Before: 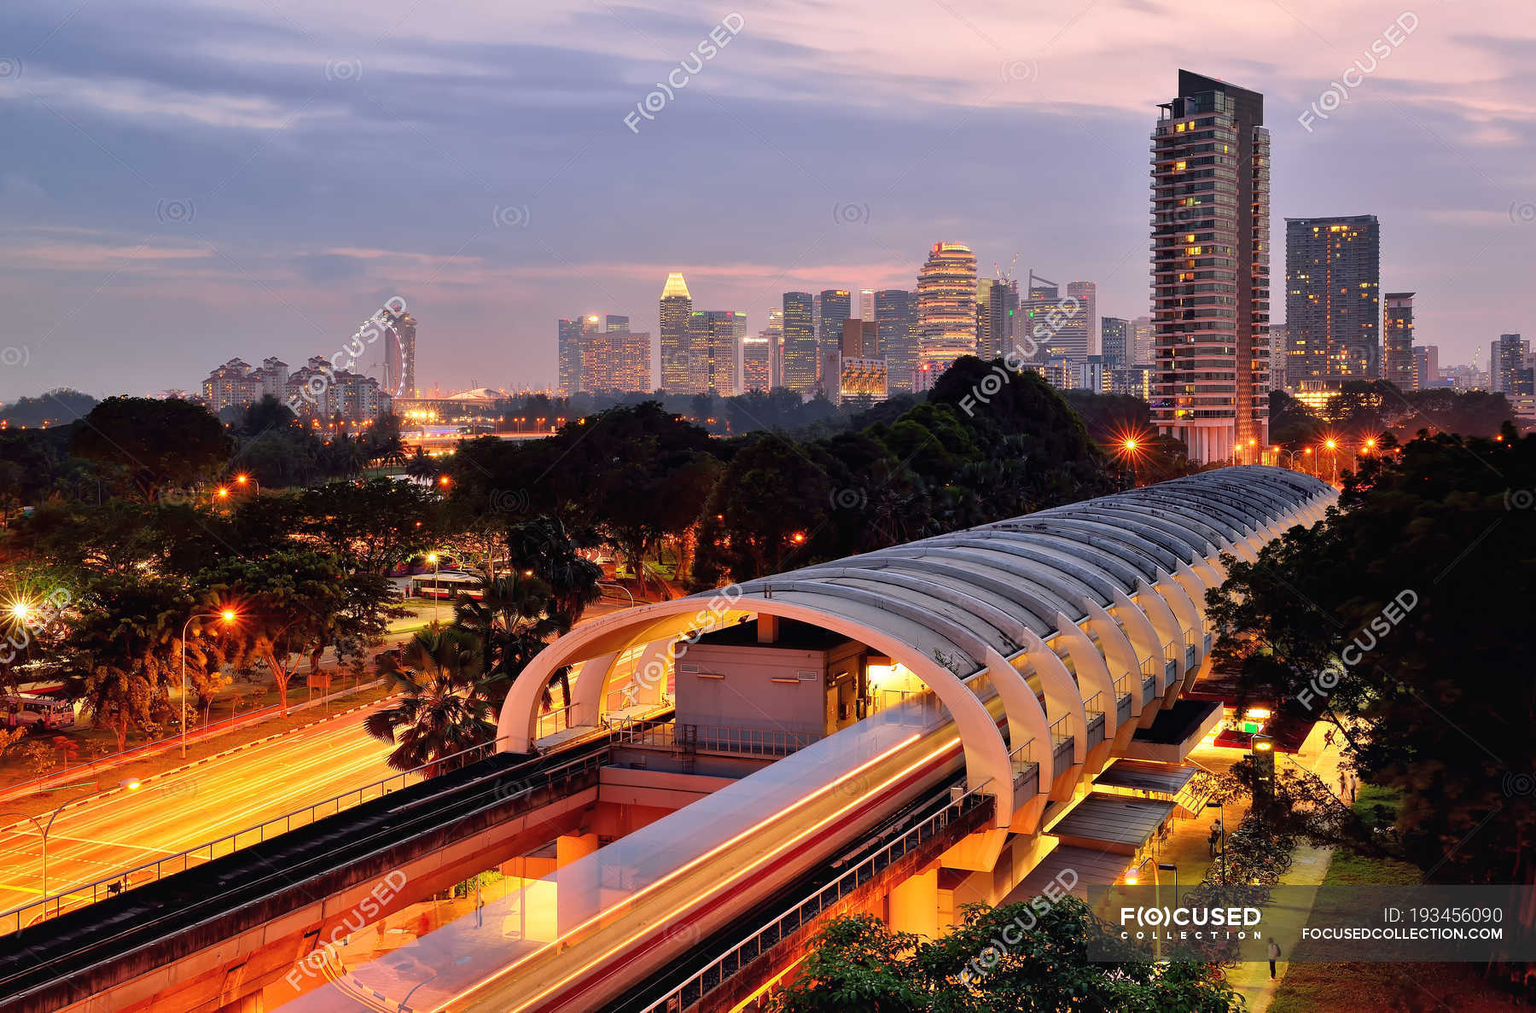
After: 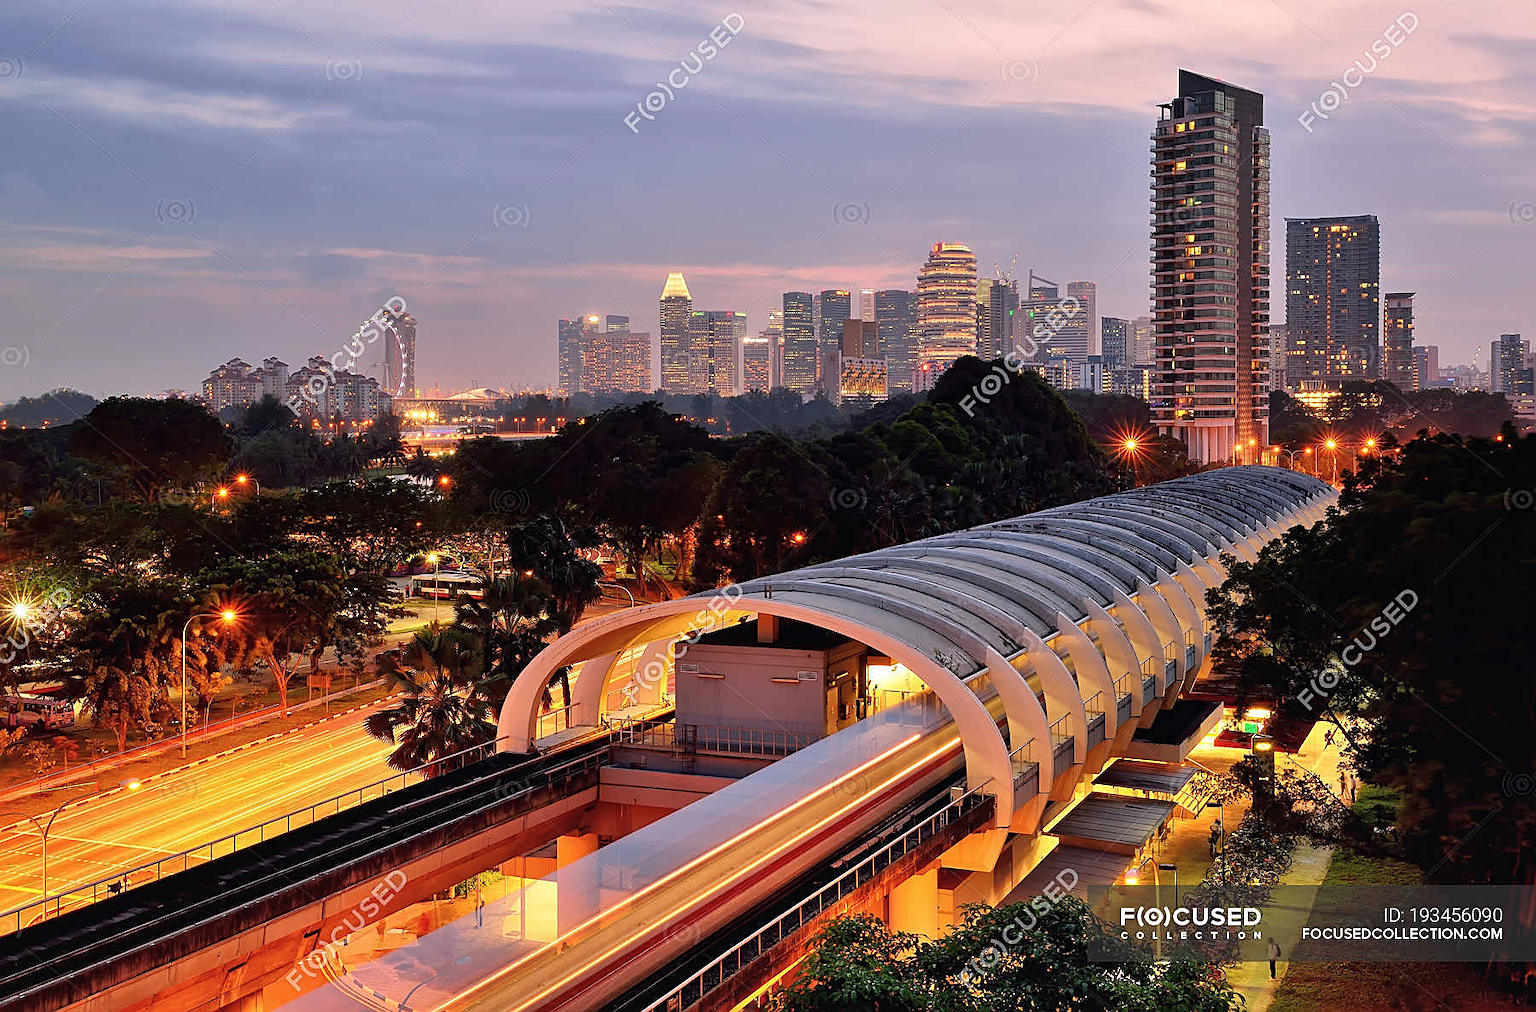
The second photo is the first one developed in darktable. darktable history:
contrast brightness saturation: saturation -0.054
sharpen: on, module defaults
